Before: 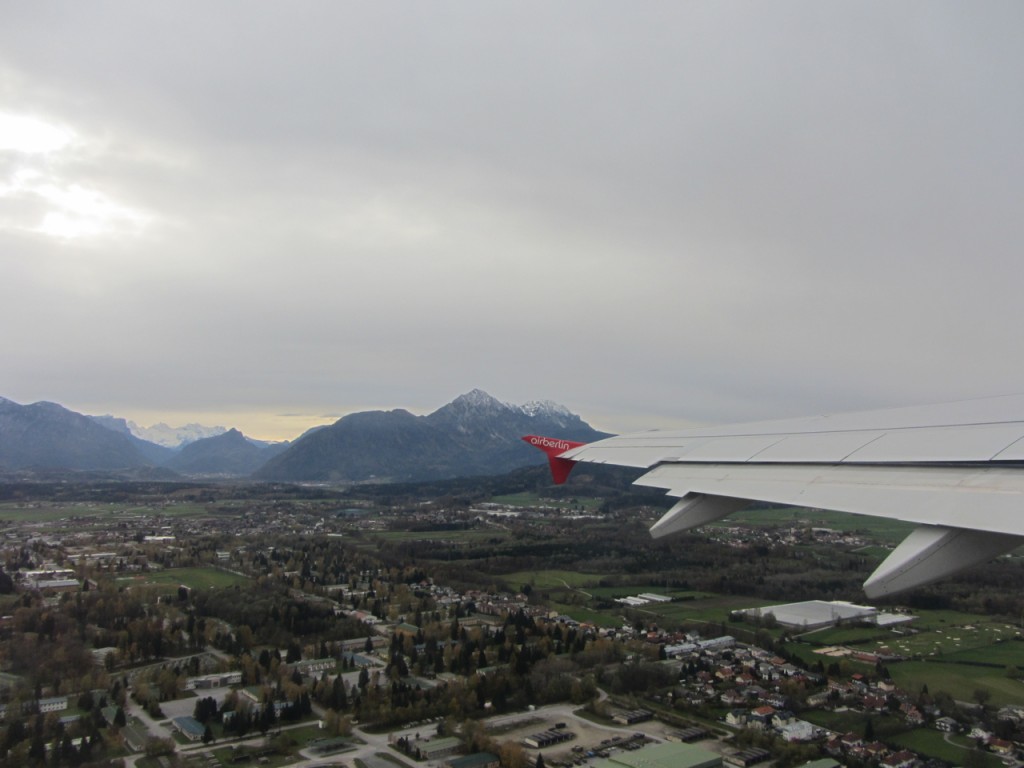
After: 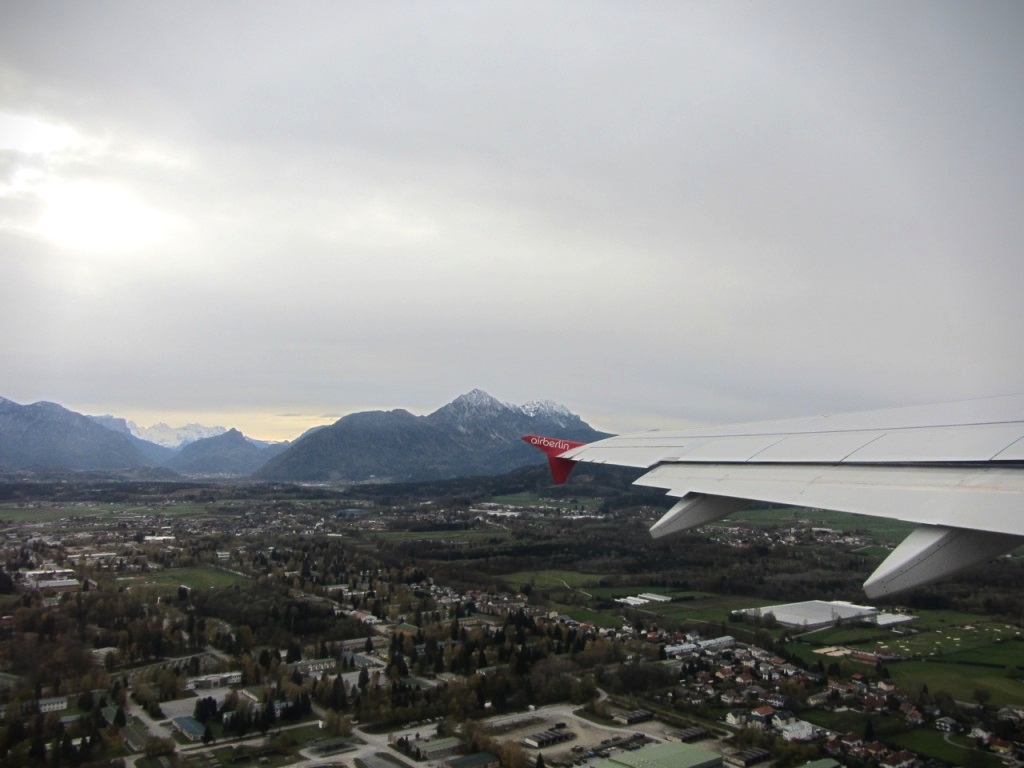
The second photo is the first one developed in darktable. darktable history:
tone equalizer: -8 EV -0.417 EV, -7 EV -0.389 EV, -6 EV -0.333 EV, -5 EV -0.222 EV, -3 EV 0.222 EV, -2 EV 0.333 EV, -1 EV 0.389 EV, +0 EV 0.417 EV, edges refinement/feathering 500, mask exposure compensation -1.57 EV, preserve details no
vignetting: fall-off start 88.53%, fall-off radius 44.2%, saturation 0.376, width/height ratio 1.161
